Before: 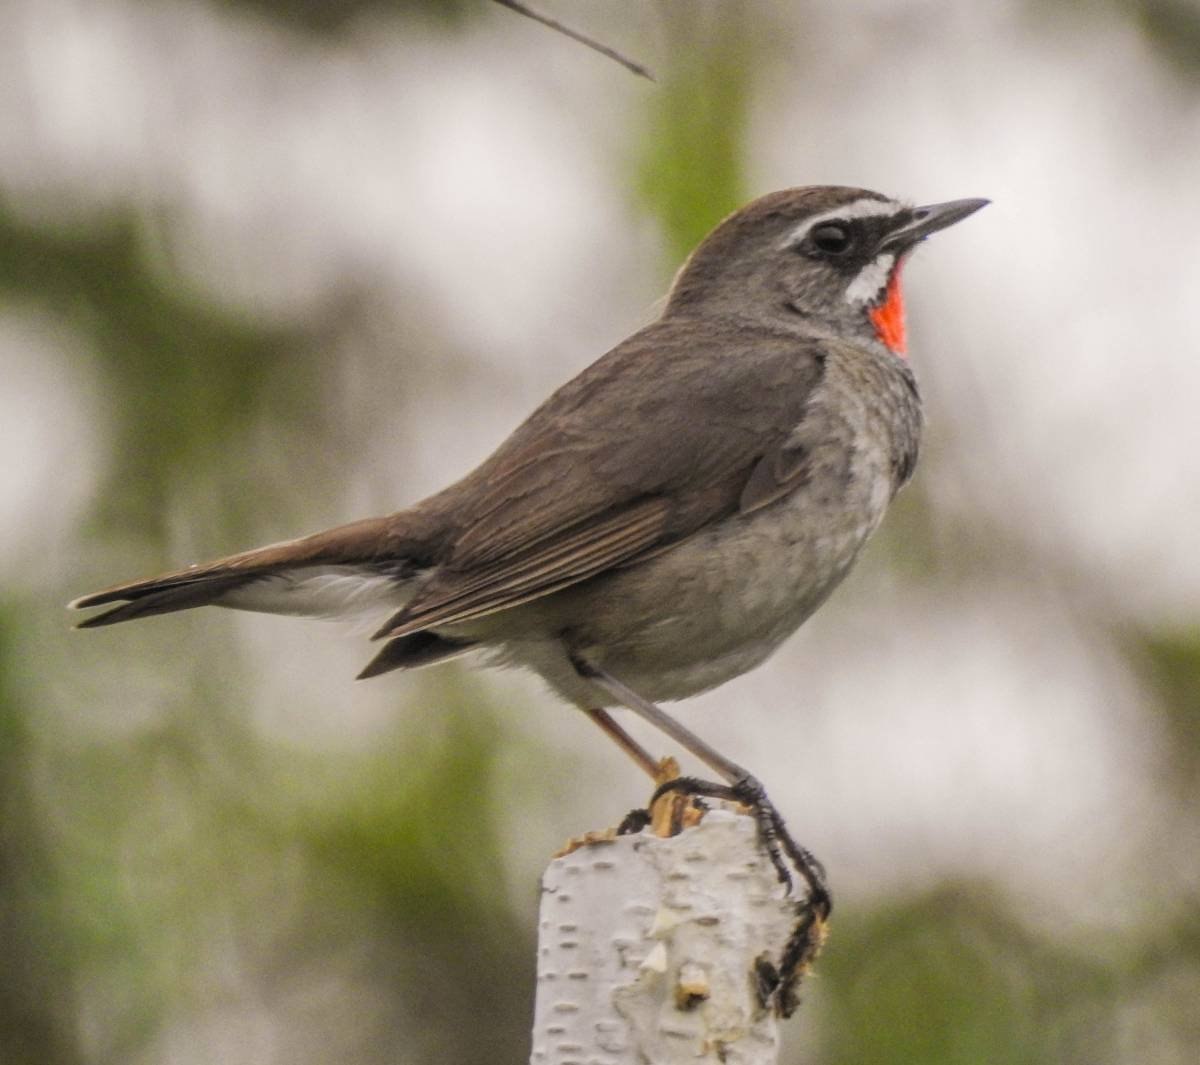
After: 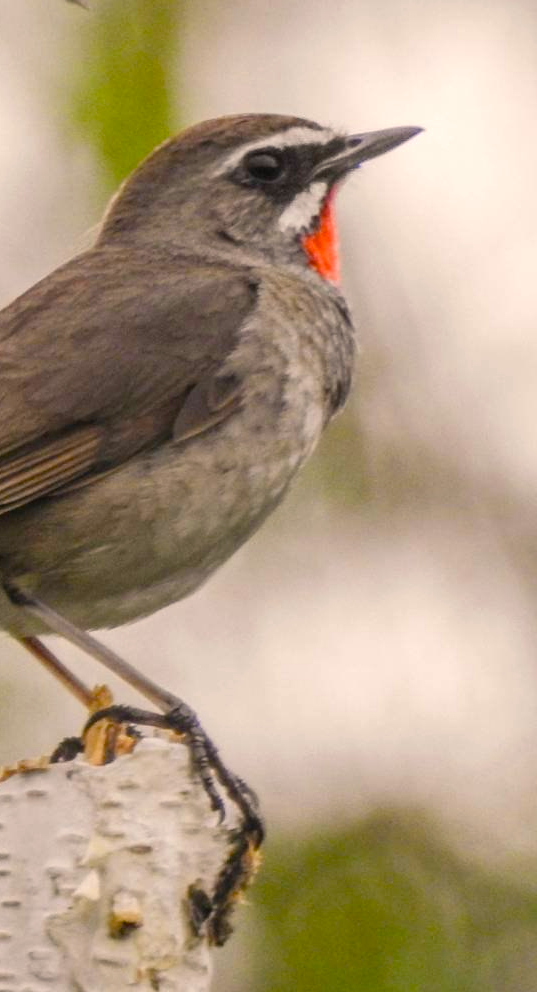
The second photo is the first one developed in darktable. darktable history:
crop: left 47.251%, top 6.794%, right 7.958%
exposure: exposure 0.165 EV, compensate highlight preservation false
color balance rgb: shadows lift › chroma 1.578%, shadows lift › hue 257.93°, highlights gain › chroma 2.897%, highlights gain › hue 62.32°, perceptual saturation grading › global saturation 20%, perceptual saturation grading › highlights -25.017%, perceptual saturation grading › shadows 49.254%
